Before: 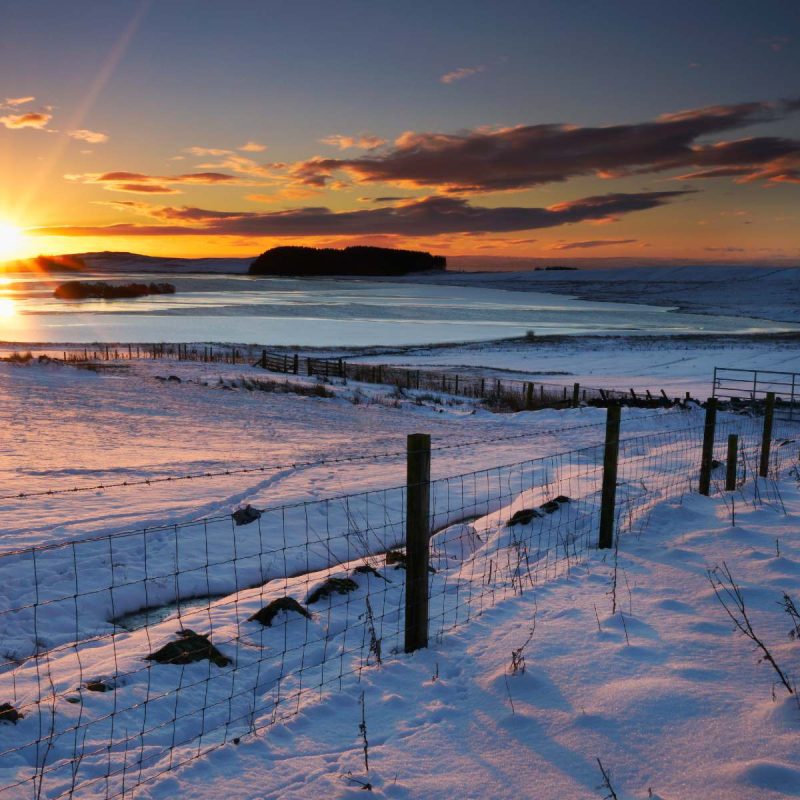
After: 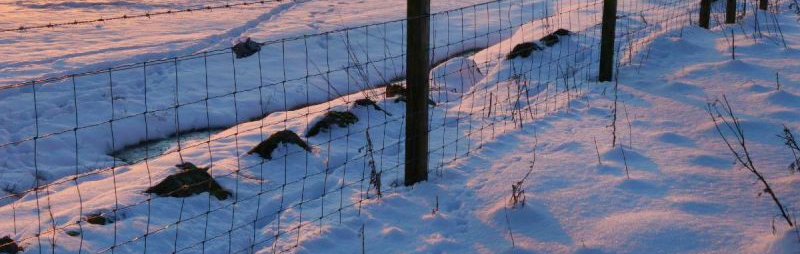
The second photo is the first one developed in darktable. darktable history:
levels: levels [0, 0.478, 1]
crop and rotate: top 58.621%, bottom 9.54%
shadows and highlights: low approximation 0.01, soften with gaussian
